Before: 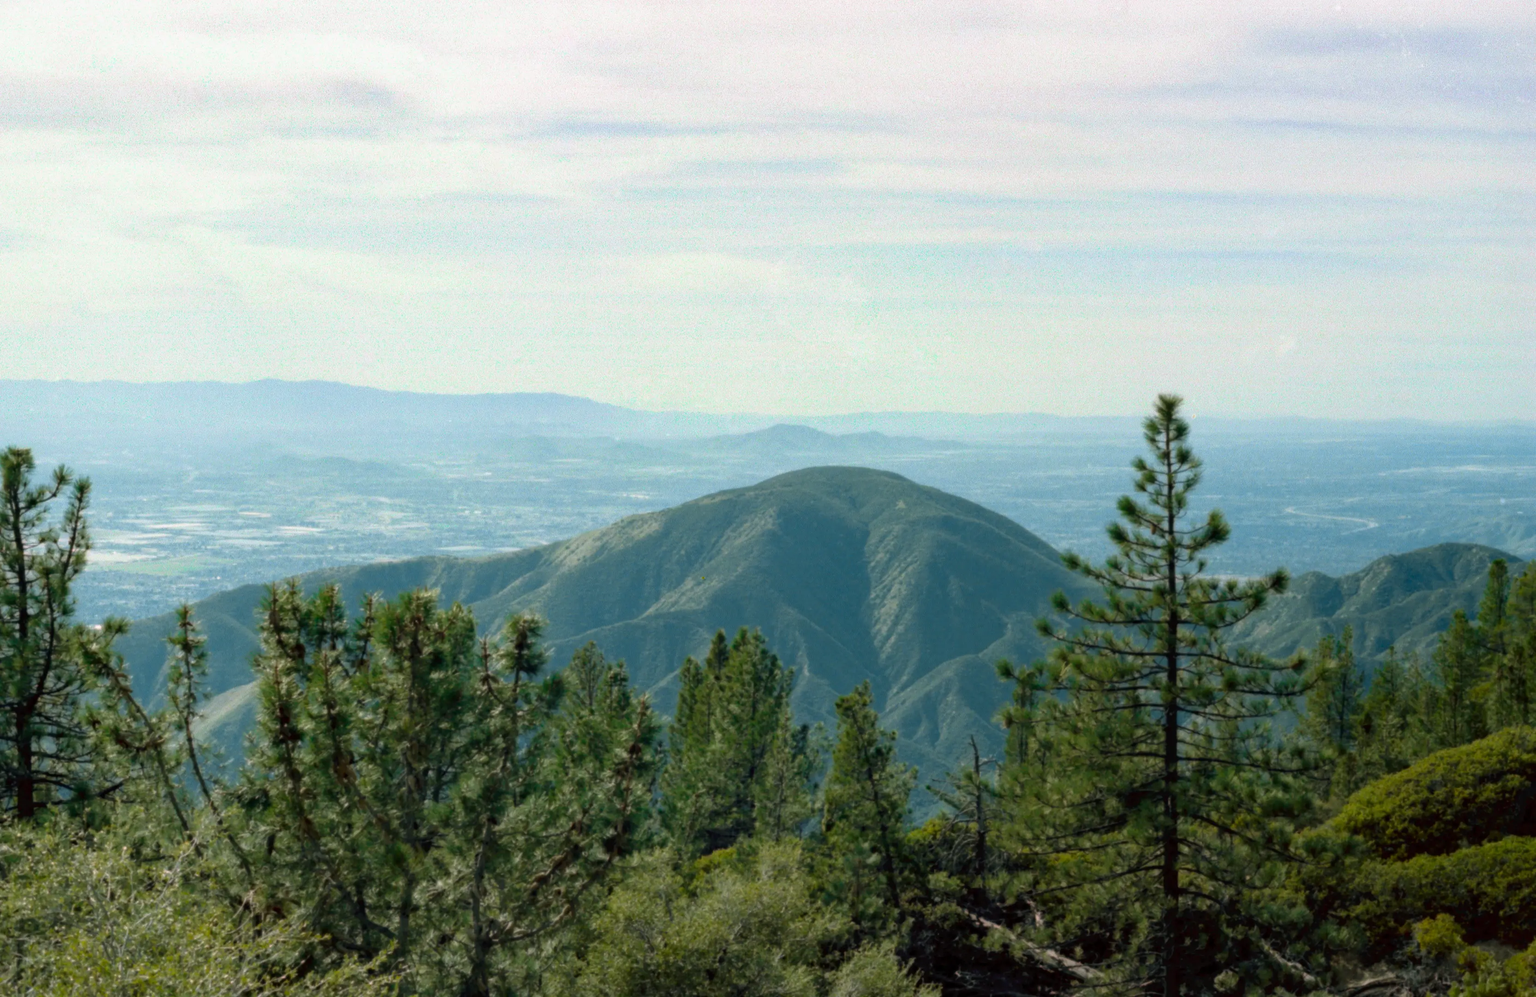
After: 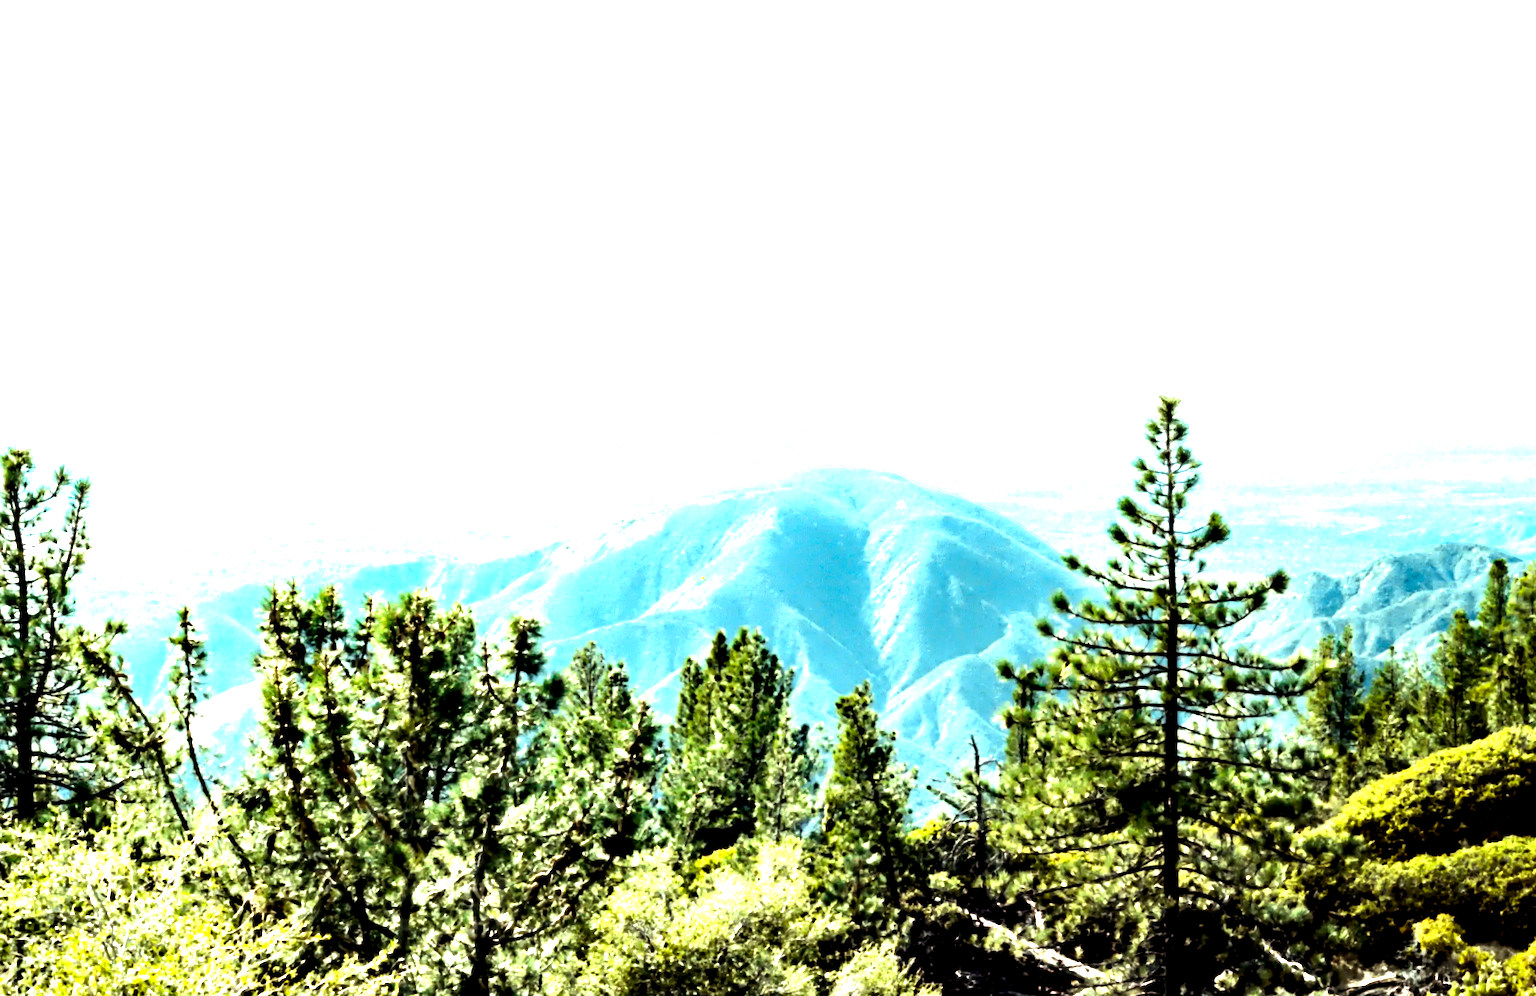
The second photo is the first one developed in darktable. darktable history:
tone equalizer: -8 EV -1.07 EV, -7 EV -0.989 EV, -6 EV -0.873 EV, -5 EV -0.609 EV, -3 EV 0.566 EV, -2 EV 0.871 EV, -1 EV 0.995 EV, +0 EV 1.06 EV, edges refinement/feathering 500, mask exposure compensation -1.57 EV, preserve details no
contrast equalizer: y [[0.783, 0.666, 0.575, 0.77, 0.556, 0.501], [0.5 ×6], [0.5 ×6], [0, 0.02, 0.272, 0.399, 0.062, 0], [0 ×6]]
exposure: black level correction 0.001, exposure 1.858 EV, compensate exposure bias true, compensate highlight preservation false
color balance rgb: power › chroma 1.041%, power › hue 25.86°, perceptual saturation grading › global saturation -0.126%, global vibrance 30.271%
